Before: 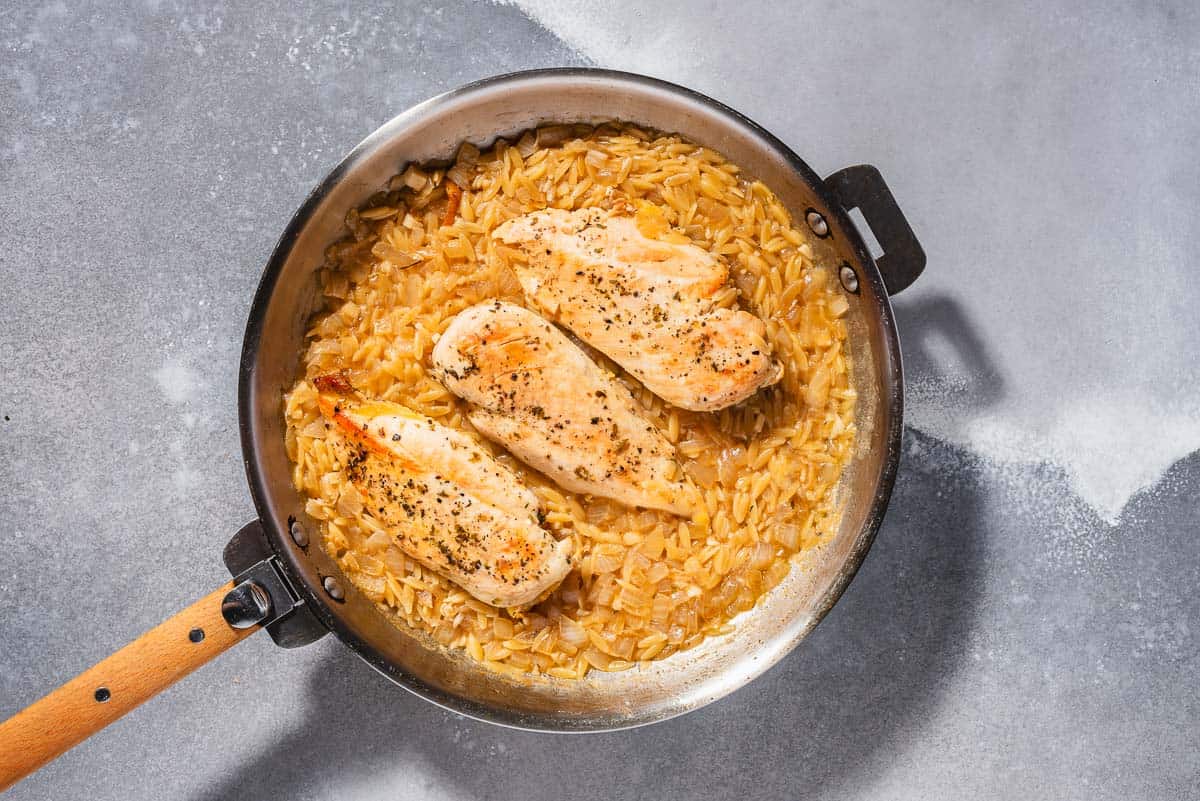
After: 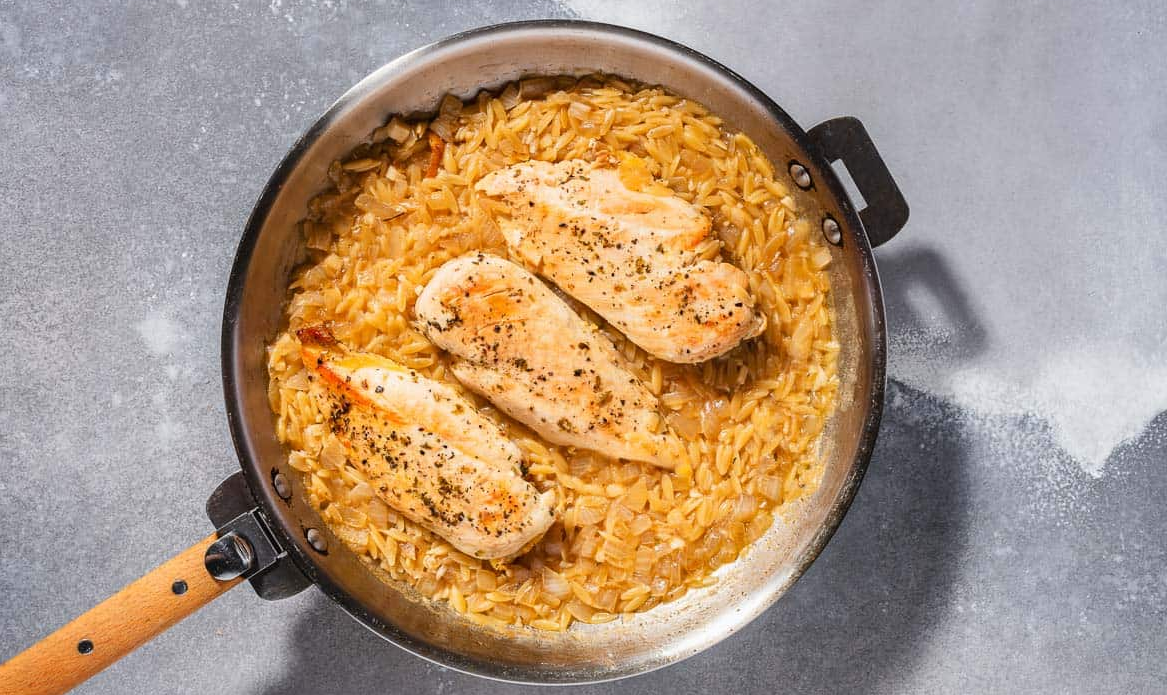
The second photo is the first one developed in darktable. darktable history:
base curve: curves: ch0 [(0, 0) (0.989, 0.992)]
crop: left 1.46%, top 6.106%, right 1.282%, bottom 7.028%
